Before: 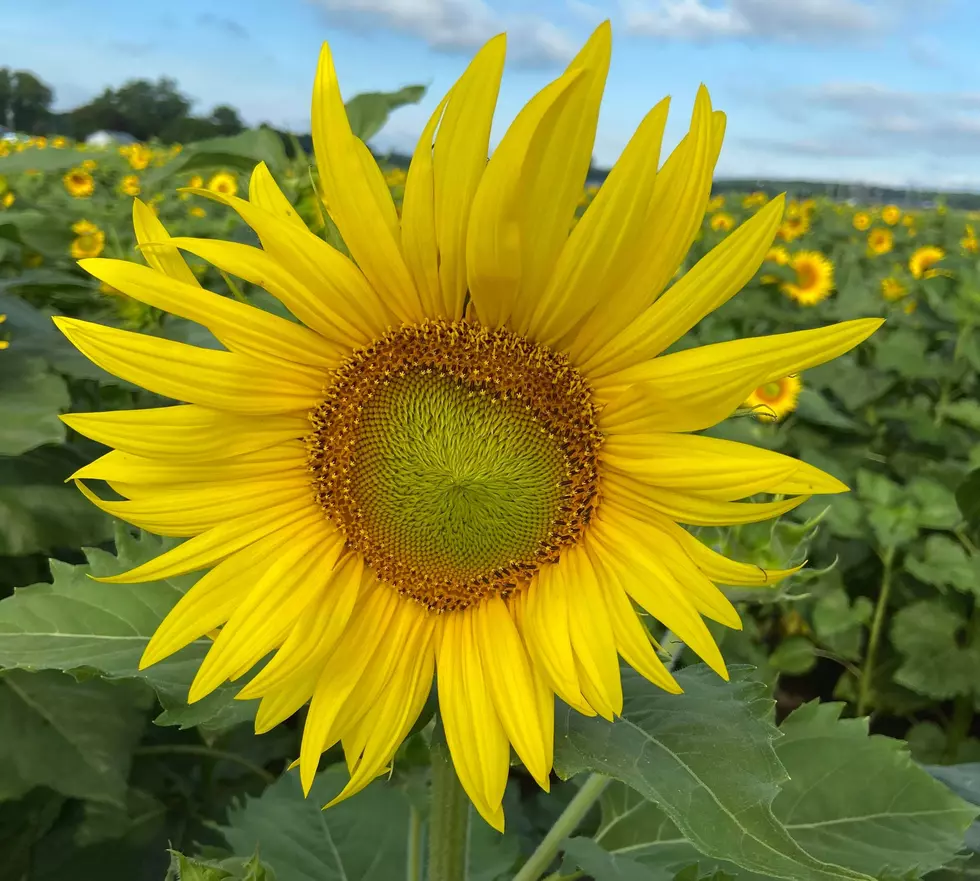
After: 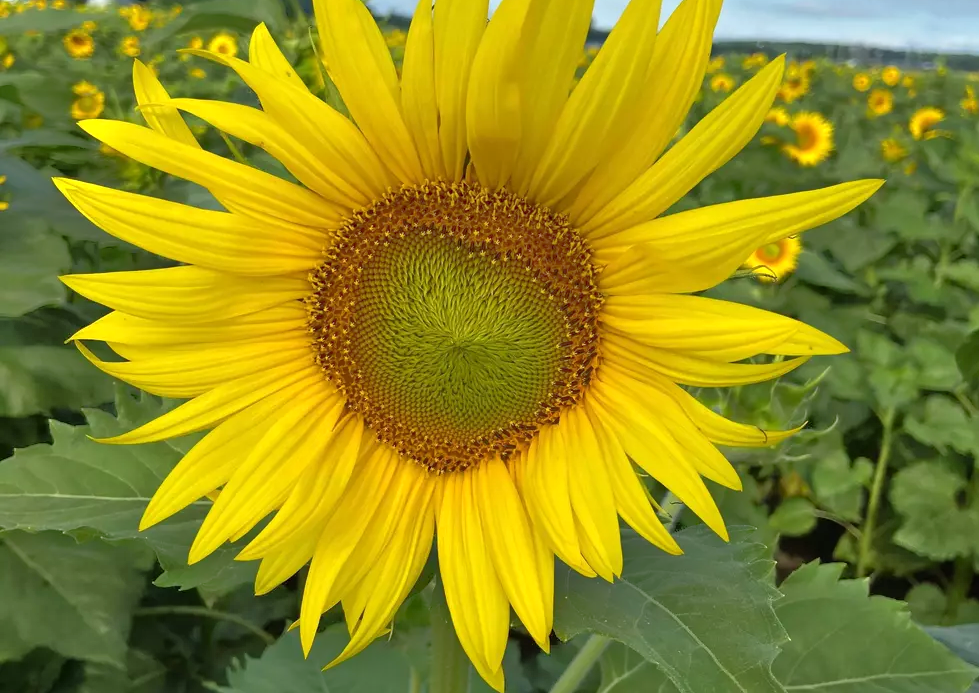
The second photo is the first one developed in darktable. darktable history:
base curve: preserve colors none
crop and rotate: top 15.822%, bottom 5.405%
tone equalizer: -8 EV -0.522 EV, -7 EV -0.353 EV, -6 EV -0.062 EV, -5 EV 0.384 EV, -4 EV 0.973 EV, -3 EV 0.82 EV, -2 EV -0.009 EV, -1 EV 0.135 EV, +0 EV -0.022 EV
